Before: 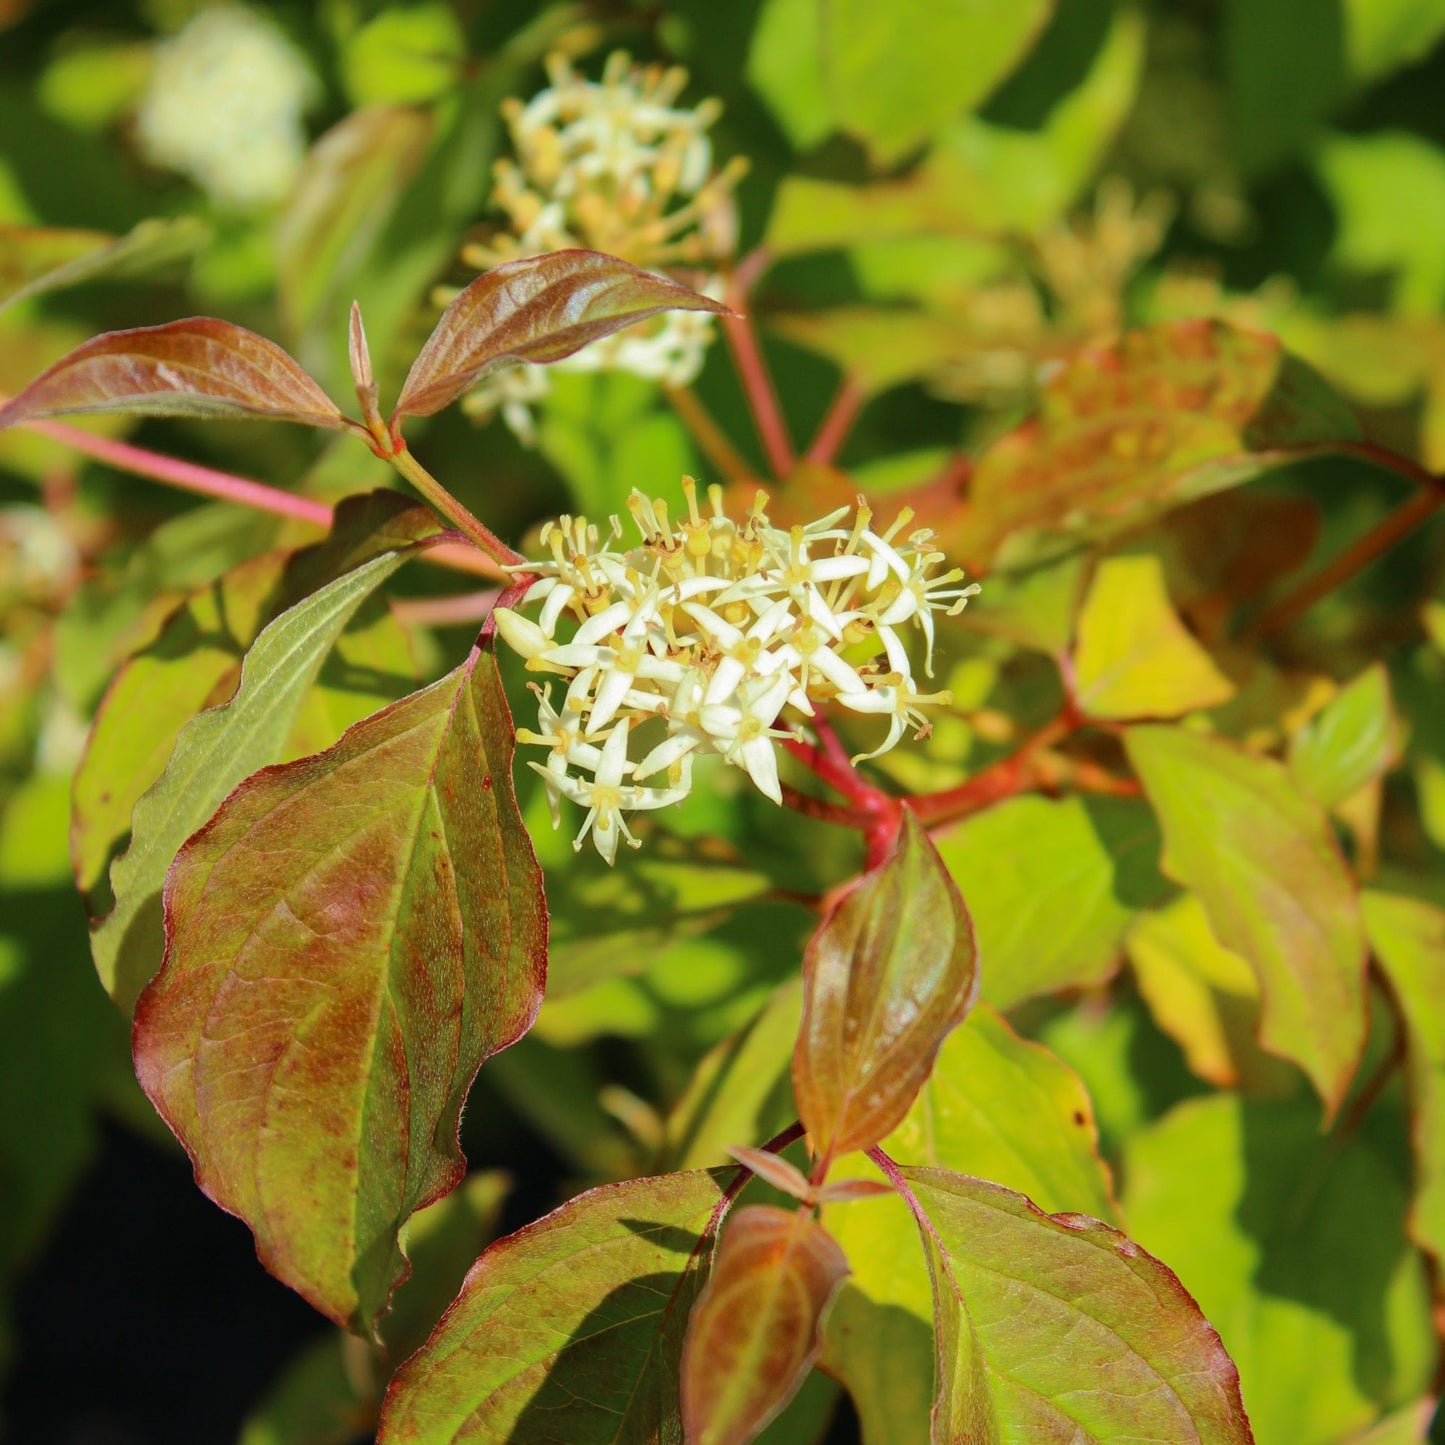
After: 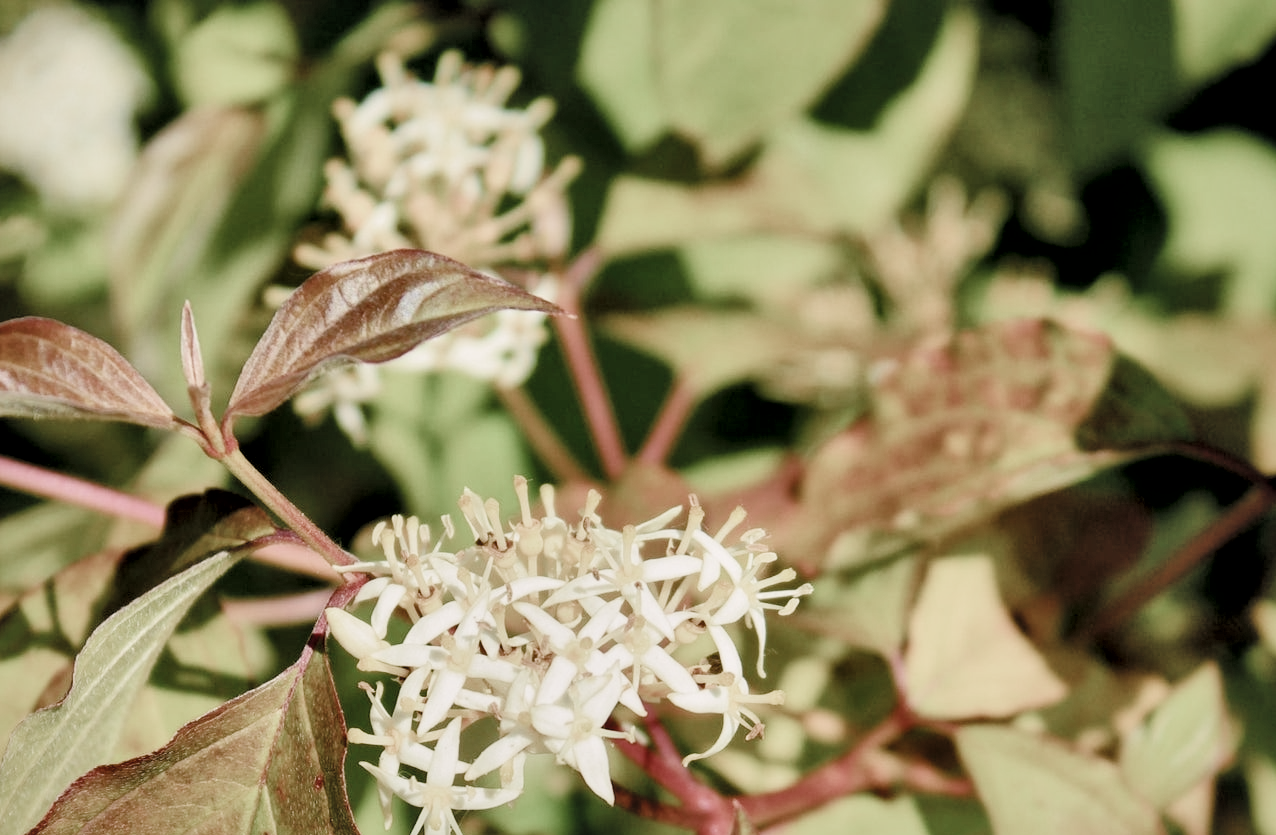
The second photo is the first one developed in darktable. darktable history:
local contrast: mode bilateral grid, contrast 25, coarseness 60, detail 152%, midtone range 0.2
crop and rotate: left 11.645%, bottom 42.172%
color balance rgb: highlights gain › chroma 3.146%, highlights gain › hue 56.01°, global offset › chroma 0.062%, global offset › hue 253.3°, perceptual saturation grading › global saturation 20%, perceptual saturation grading › highlights -49.934%, perceptual saturation grading › shadows 24.885%
exposure: black level correction 0.003, exposure 0.387 EV, compensate highlight preservation false
contrast brightness saturation: contrast 0.096, saturation -0.366
shadows and highlights: shadows 29.55, highlights -30.43, highlights color adjustment 49.56%, low approximation 0.01, soften with gaussian
filmic rgb: black relative exposure -4.31 EV, white relative exposure 4.56 EV, threshold 5.98 EV, hardness 2.39, contrast 1.055, color science v4 (2020), enable highlight reconstruction true
